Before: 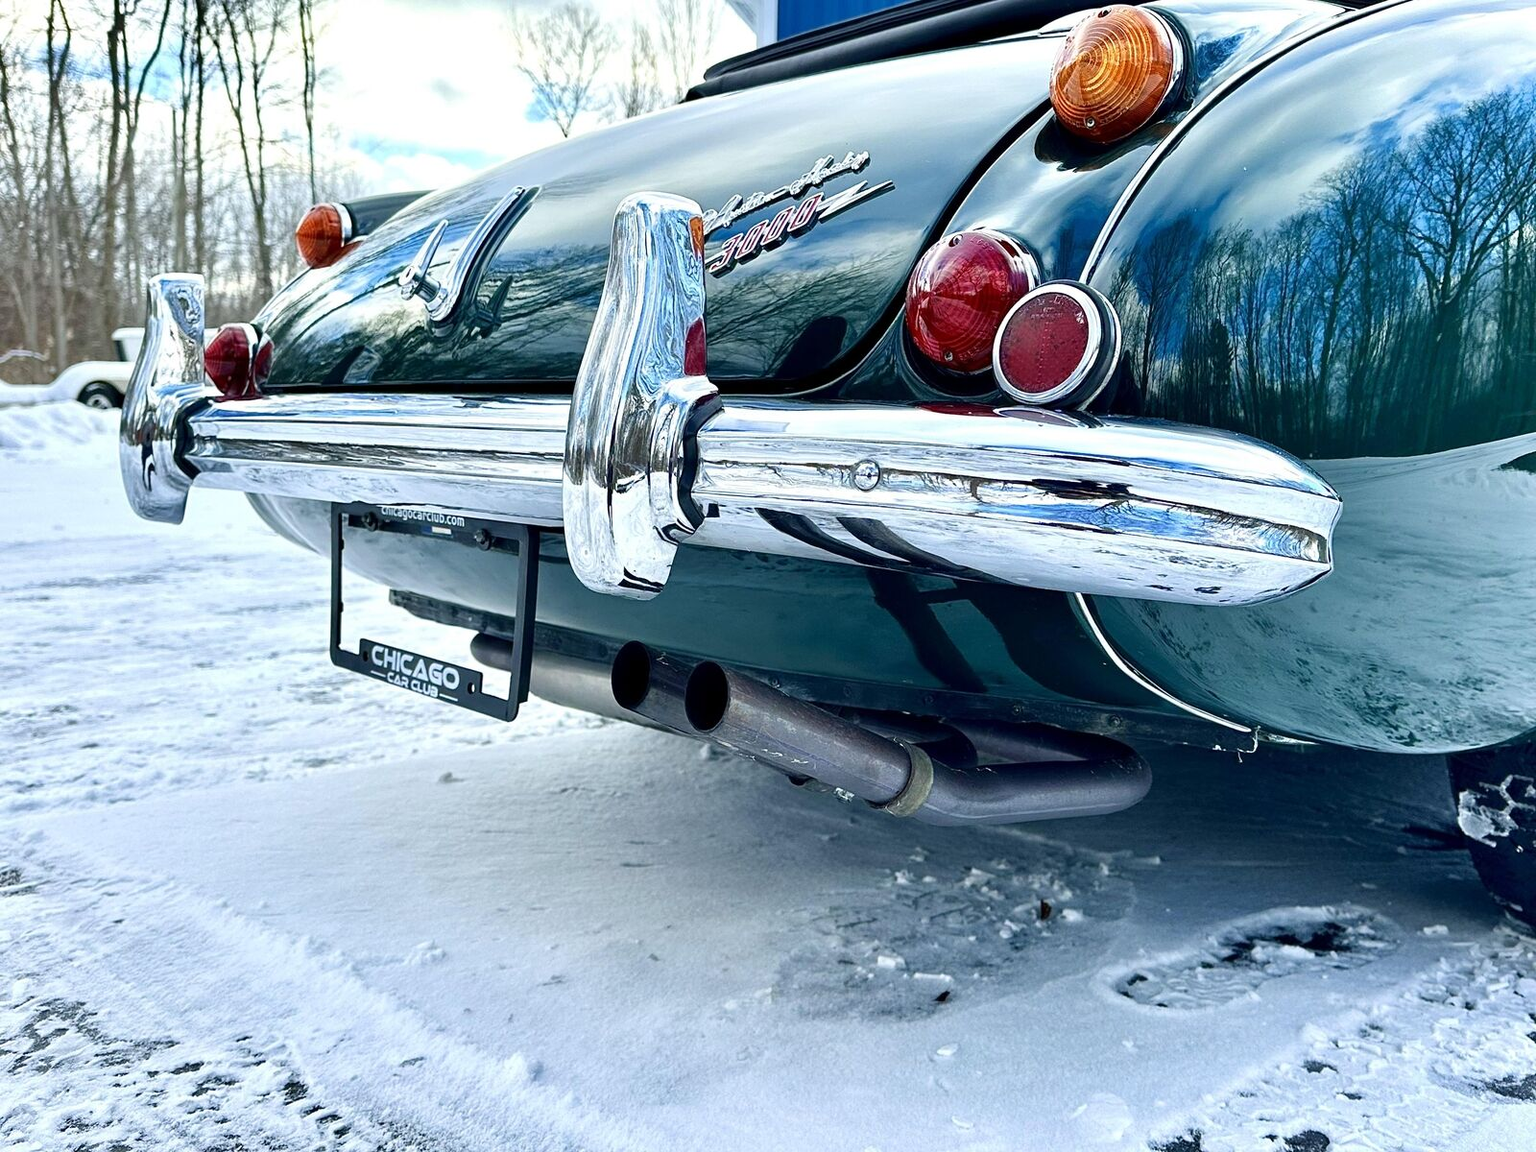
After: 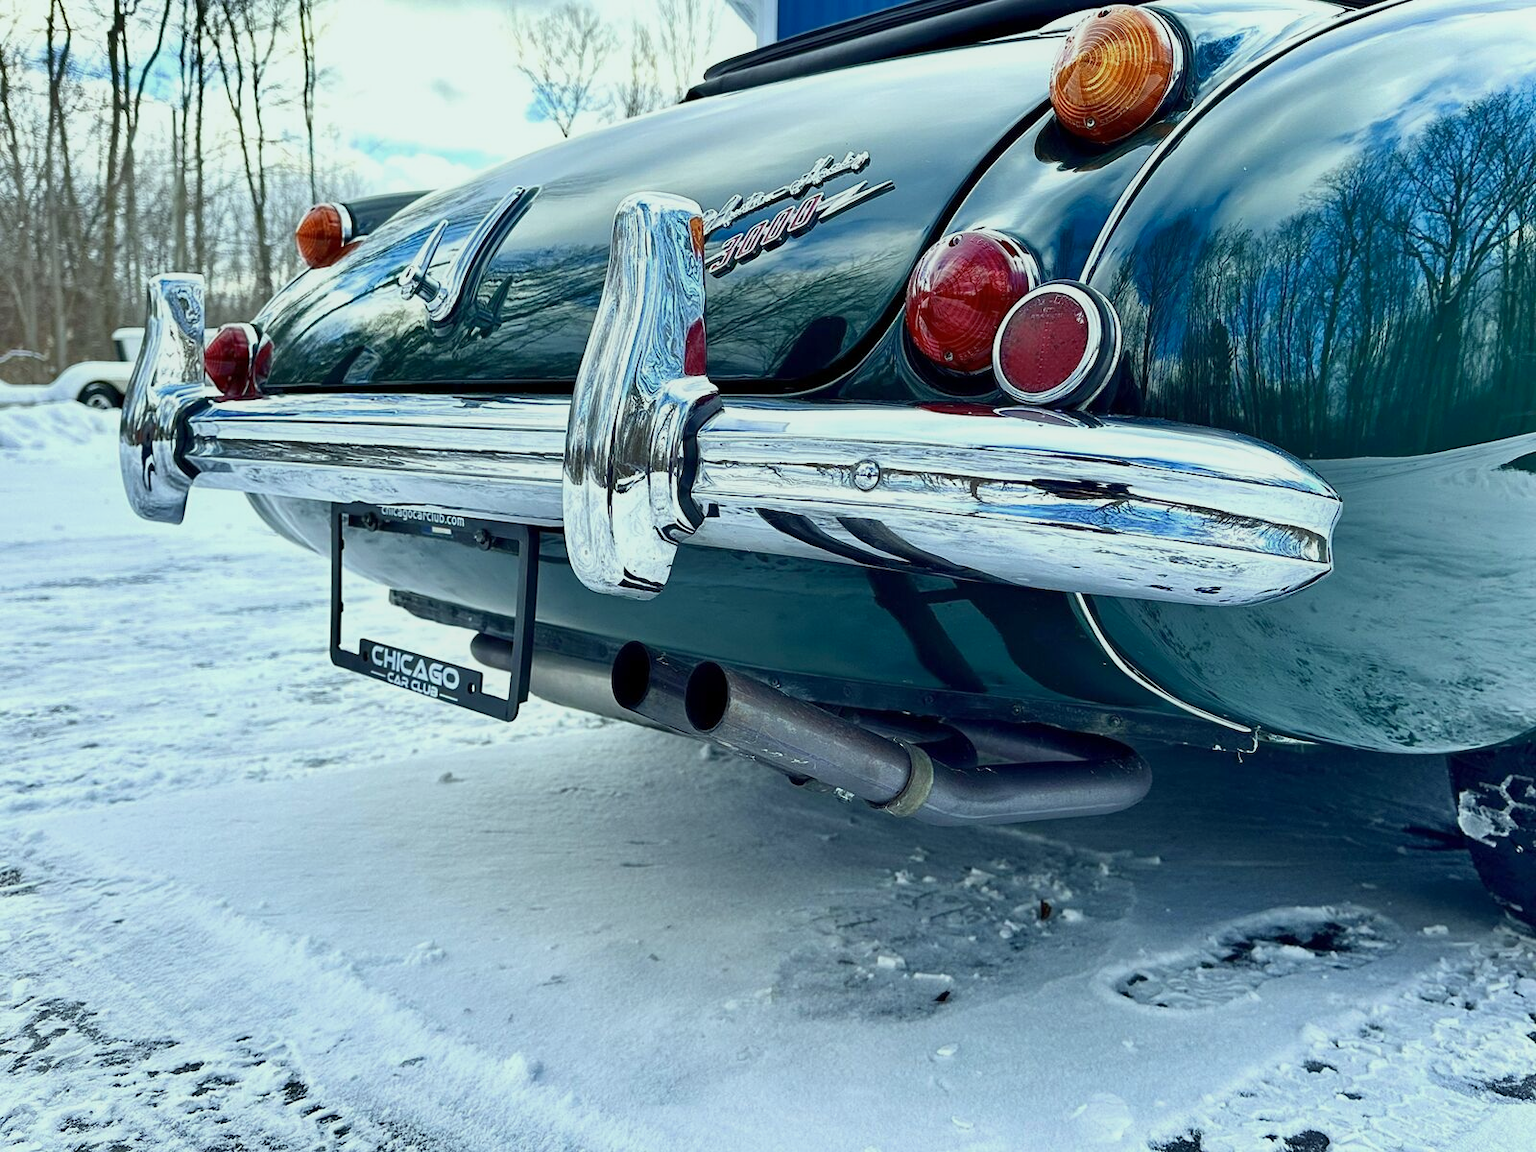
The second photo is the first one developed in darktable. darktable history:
tone equalizer: -8 EV 0.215 EV, -7 EV 0.402 EV, -6 EV 0.387 EV, -5 EV 0.243 EV, -3 EV -0.242 EV, -2 EV -0.389 EV, -1 EV -0.436 EV, +0 EV -0.221 EV, mask exposure compensation -0.508 EV
color correction: highlights a* -6.38, highlights b* 0.743
